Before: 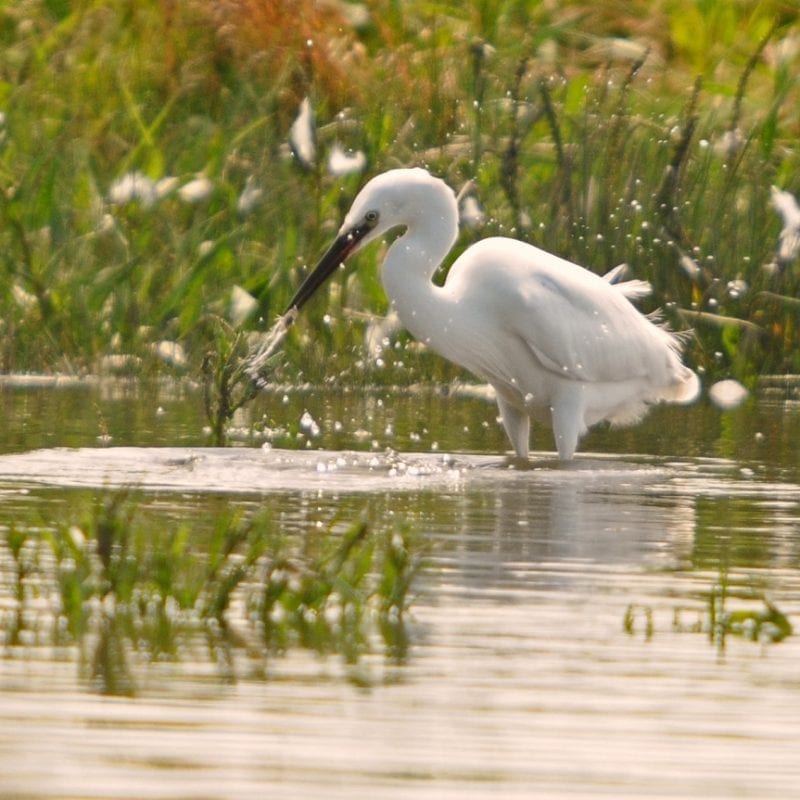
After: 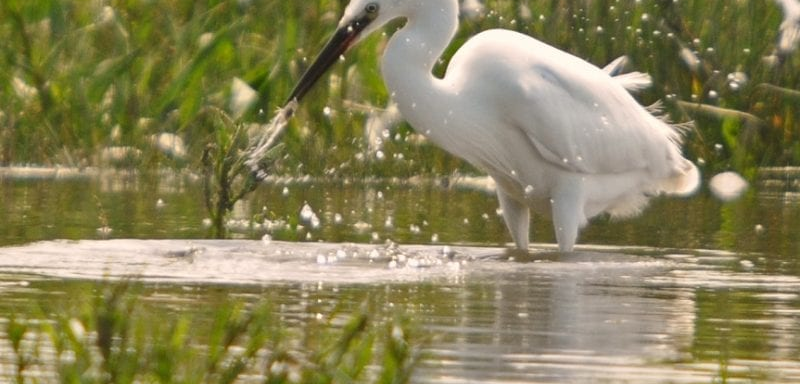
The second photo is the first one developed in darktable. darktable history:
crop and rotate: top 26.25%, bottom 25.747%
